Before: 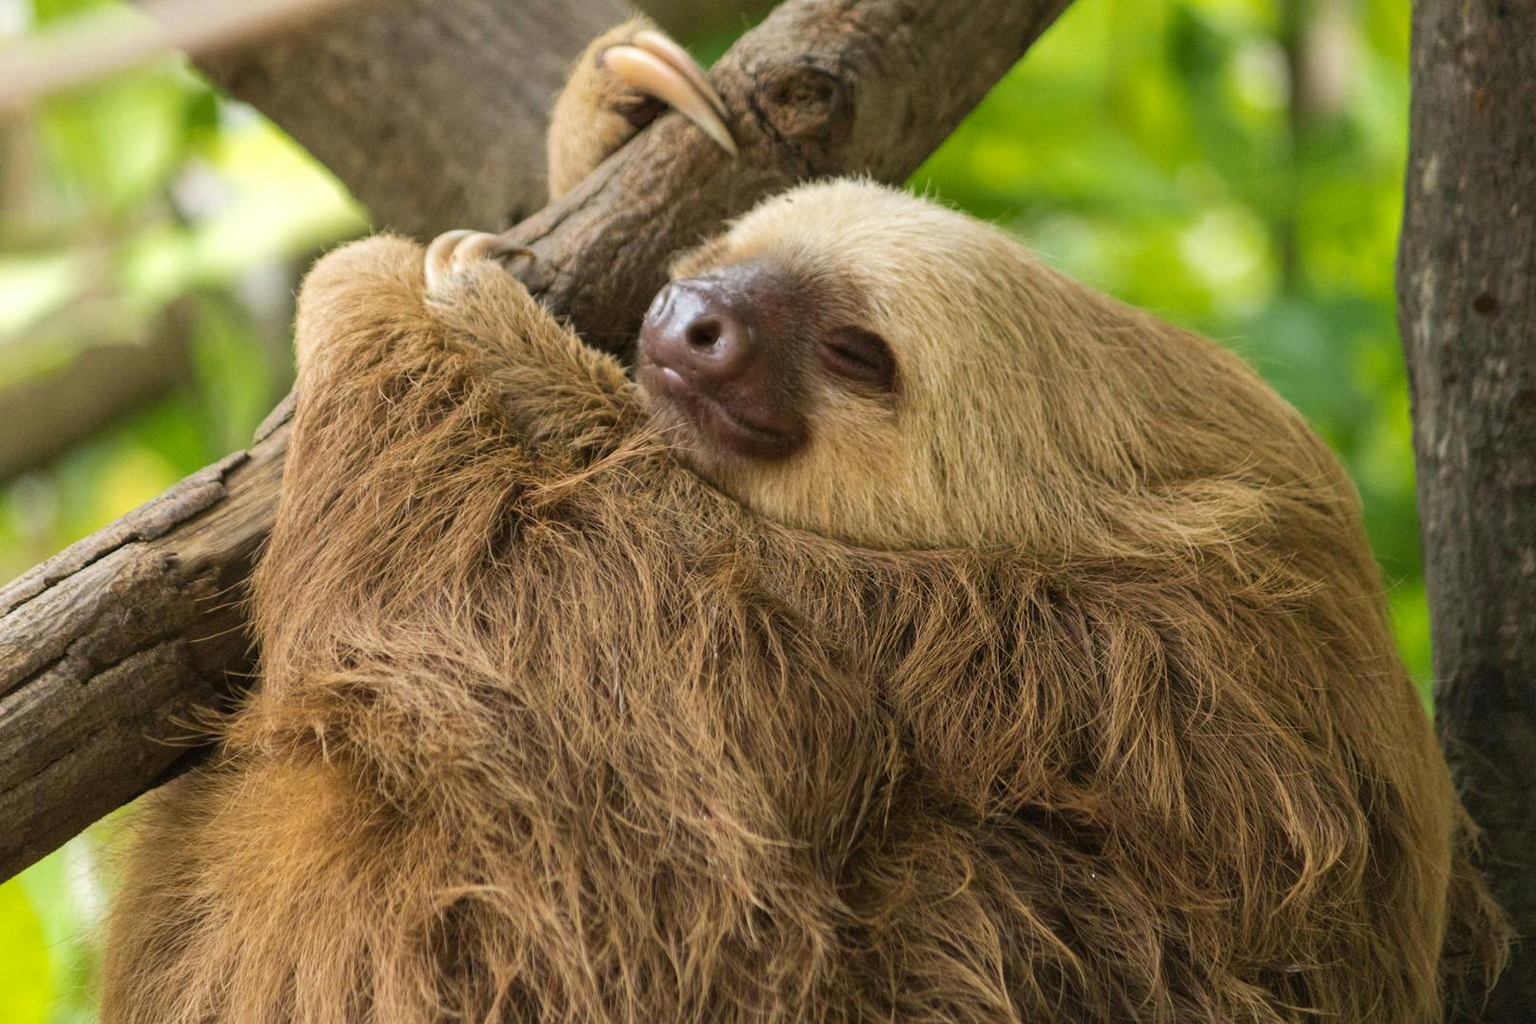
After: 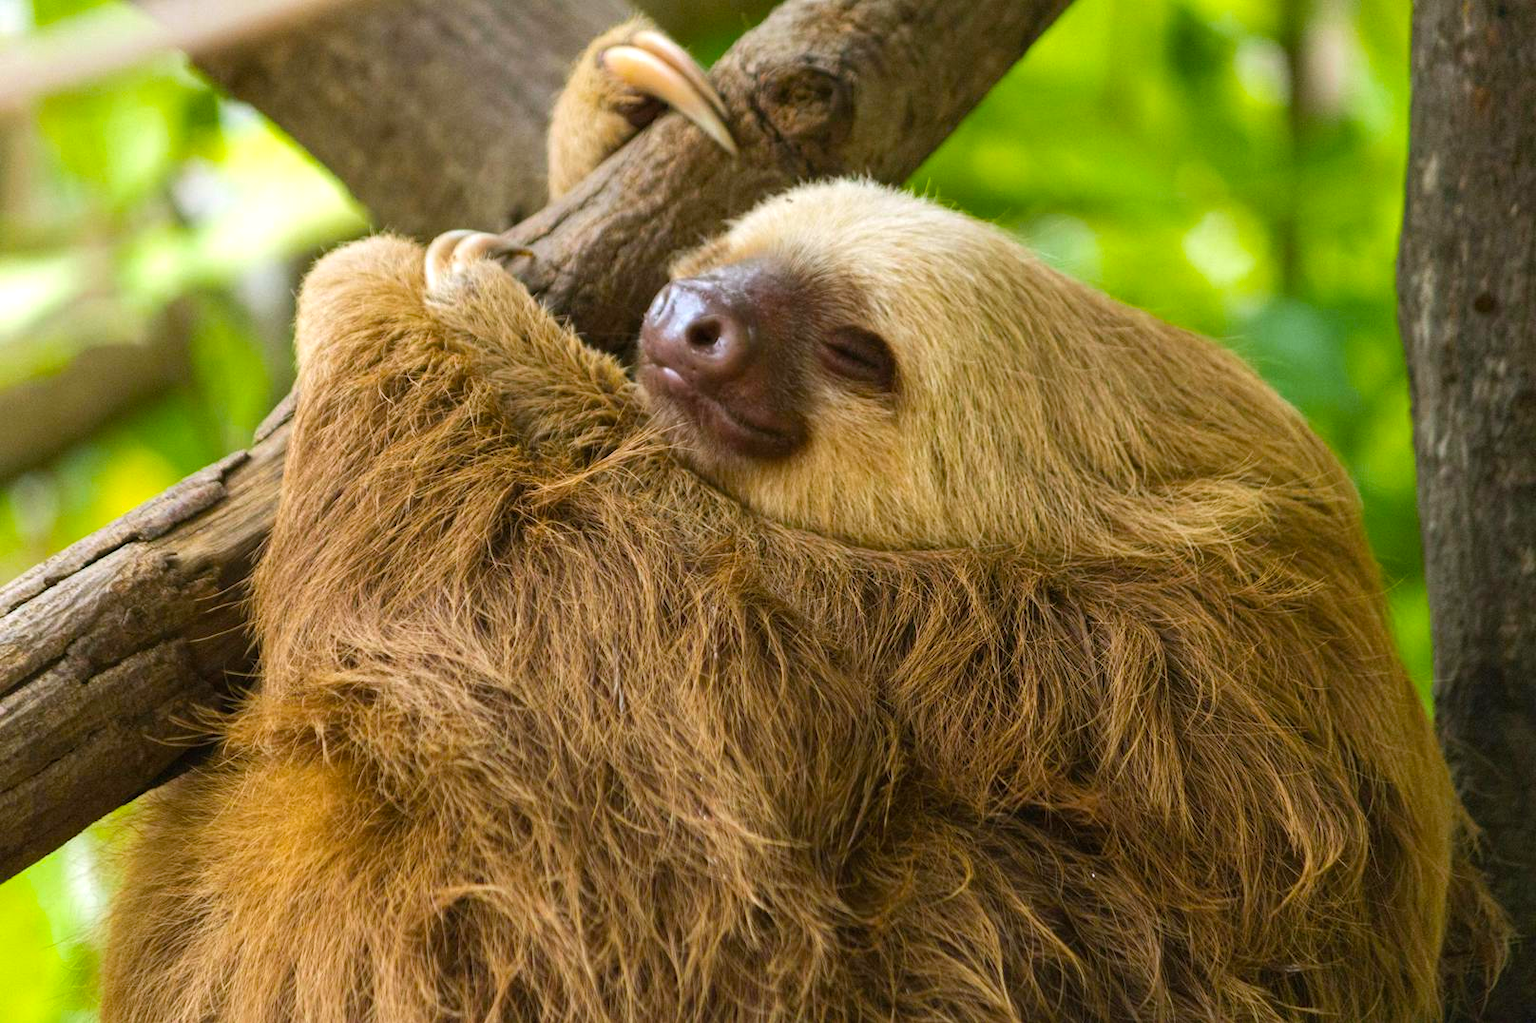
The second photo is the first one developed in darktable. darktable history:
color balance rgb: power › hue 62.13°, highlights gain › luminance 16.631%, highlights gain › chroma 2.927%, highlights gain › hue 261.99°, perceptual saturation grading › global saturation 25.702%, global vibrance 15.633%
